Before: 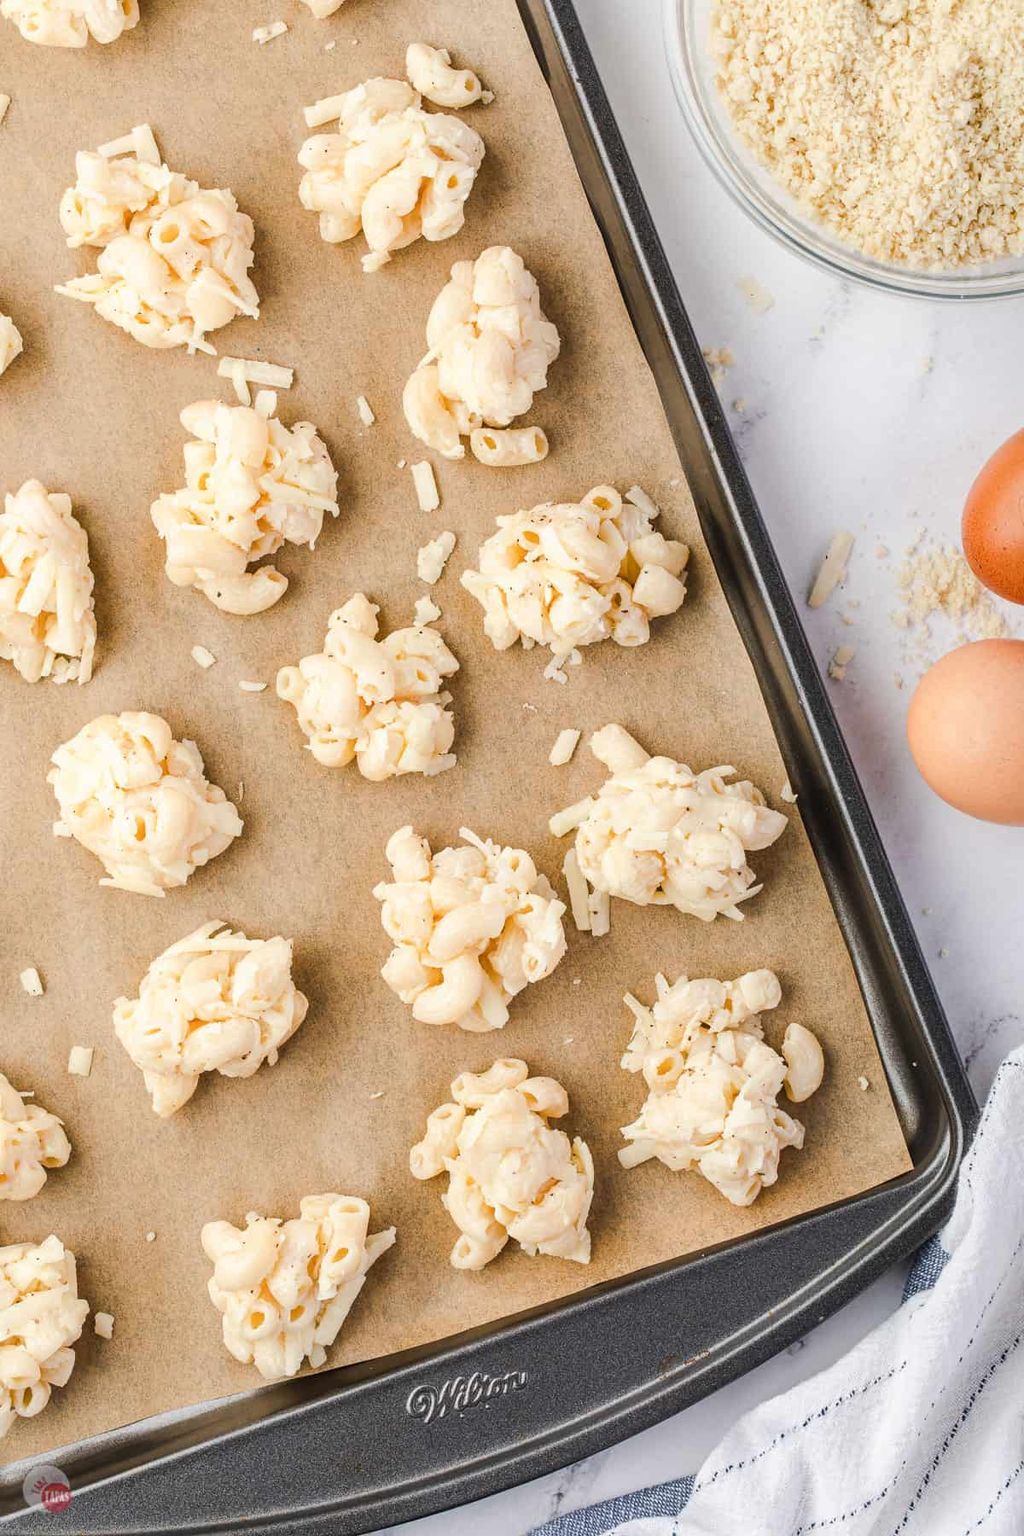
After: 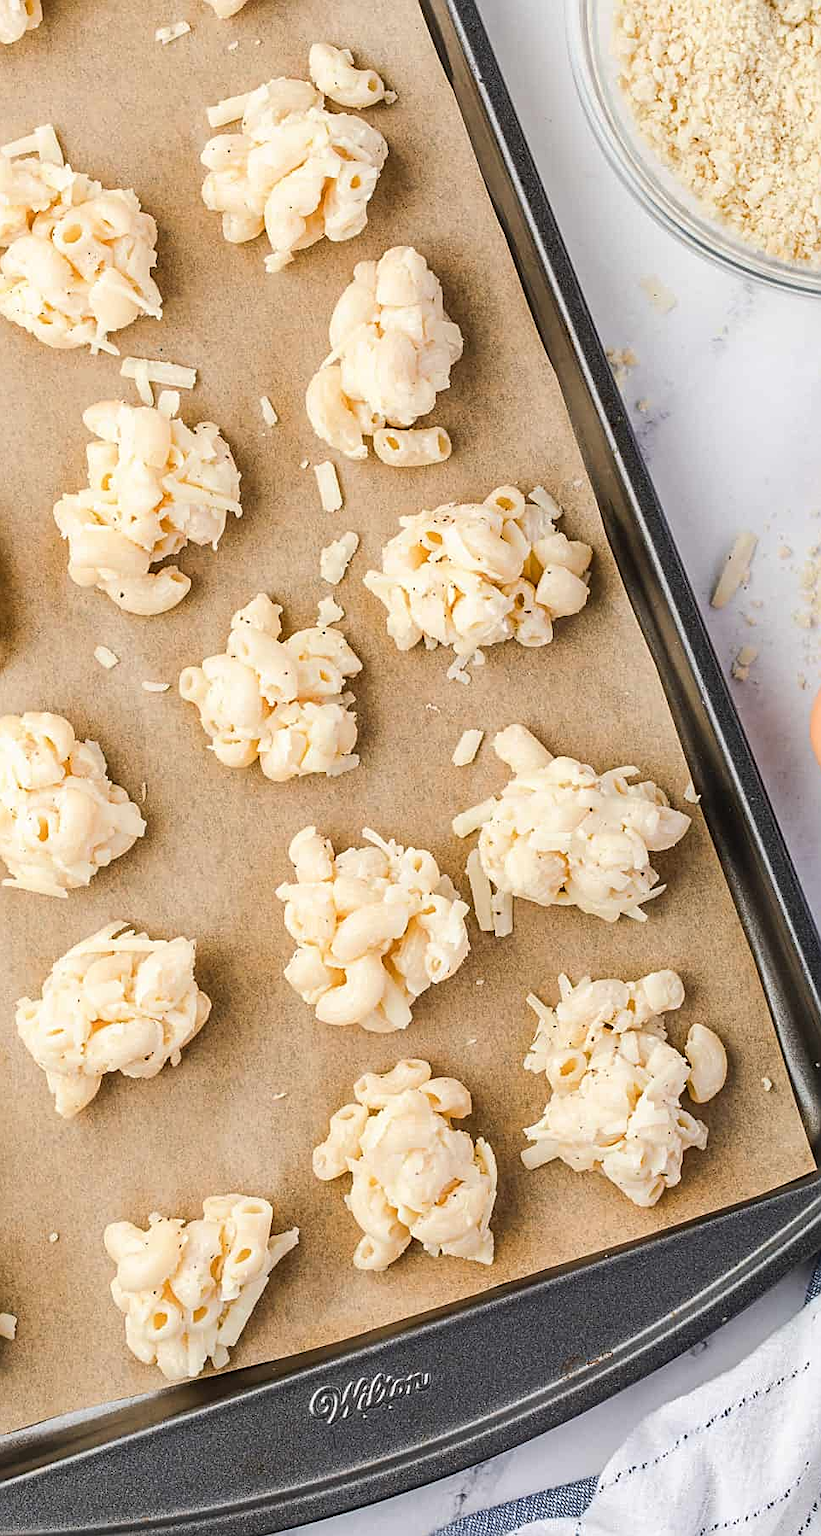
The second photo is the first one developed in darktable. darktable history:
crop and rotate: left 9.523%, right 10.227%
sharpen: on, module defaults
